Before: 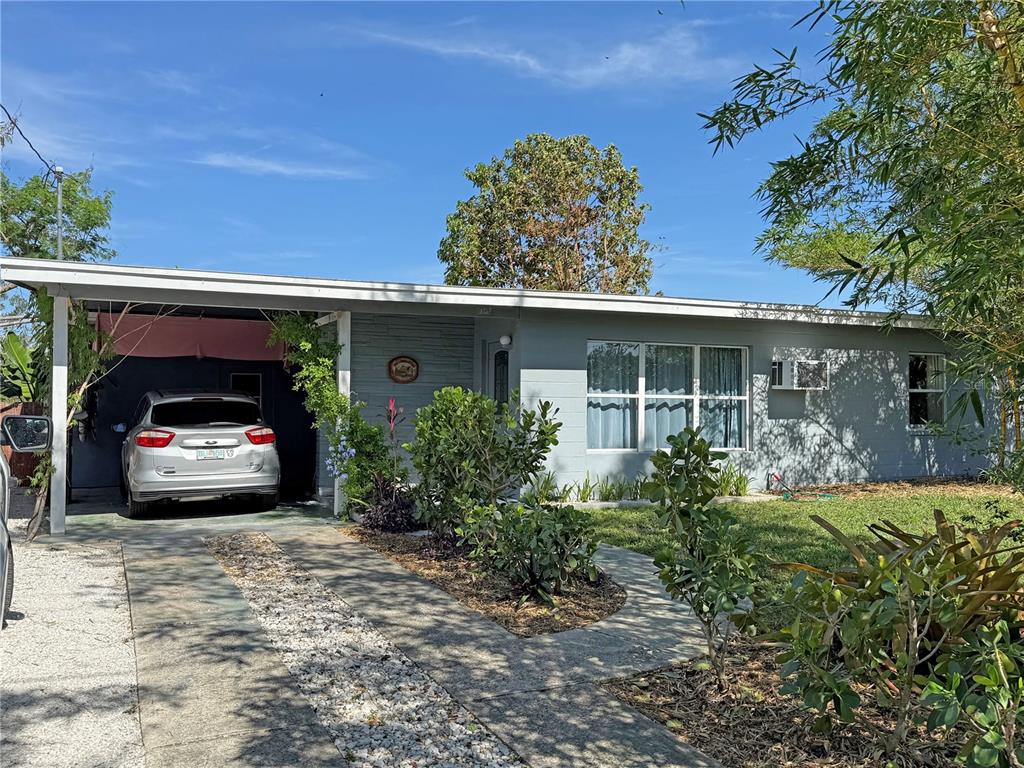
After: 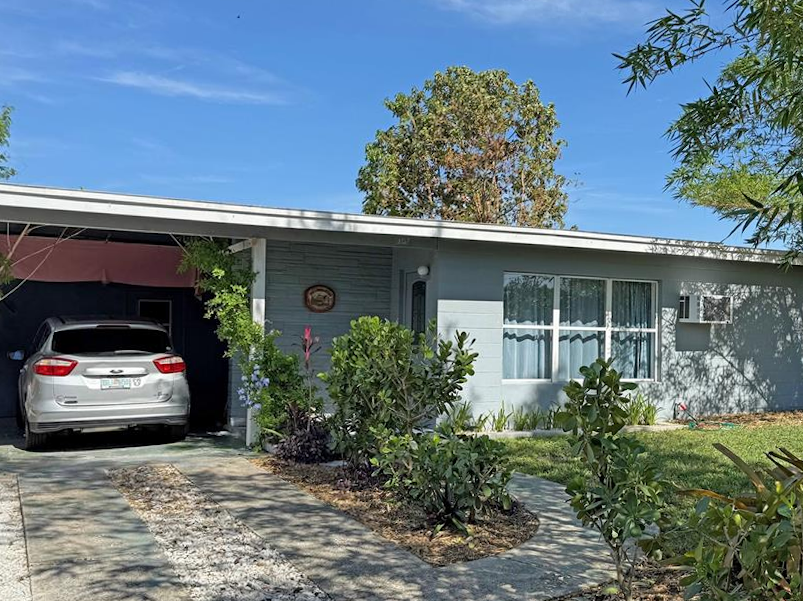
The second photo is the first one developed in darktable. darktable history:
rotate and perspective: rotation 0.679°, lens shift (horizontal) 0.136, crop left 0.009, crop right 0.991, crop top 0.078, crop bottom 0.95
crop: left 11.225%, top 5.381%, right 9.565%, bottom 10.314%
